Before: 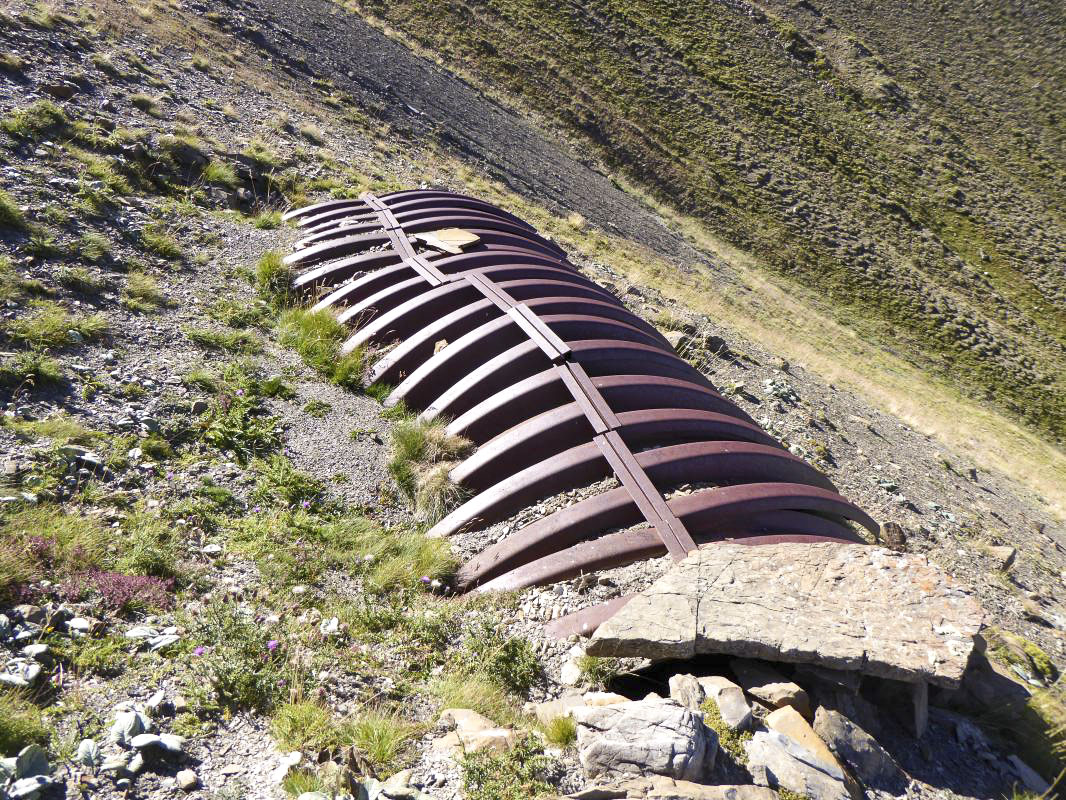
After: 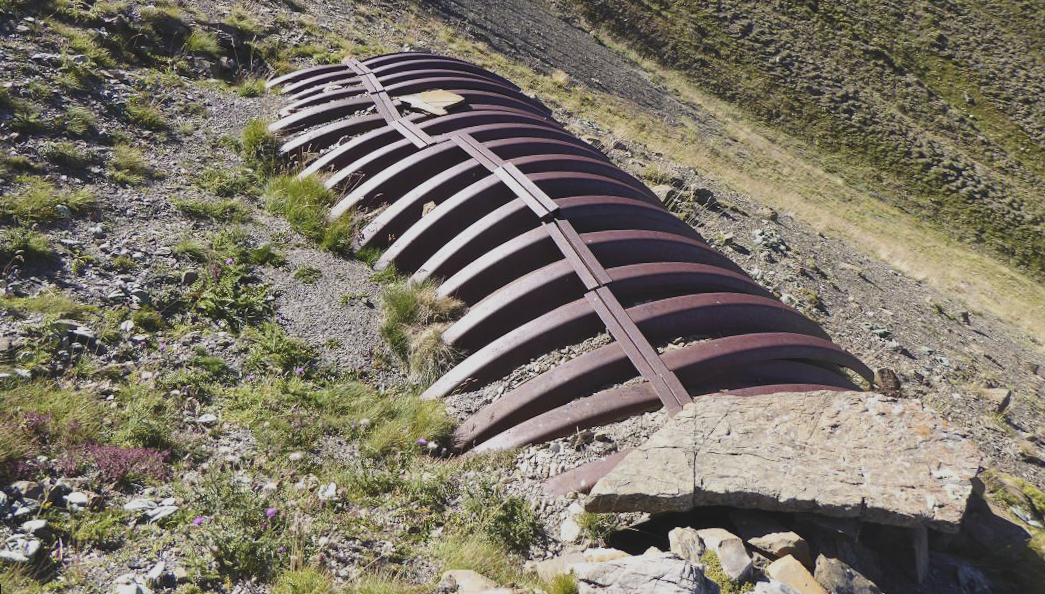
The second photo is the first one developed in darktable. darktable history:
exposure: black level correction -0.015, exposure -0.5 EV, compensate highlight preservation false
crop and rotate: top 15.774%, bottom 5.506%
rotate and perspective: rotation -2°, crop left 0.022, crop right 0.978, crop top 0.049, crop bottom 0.951
